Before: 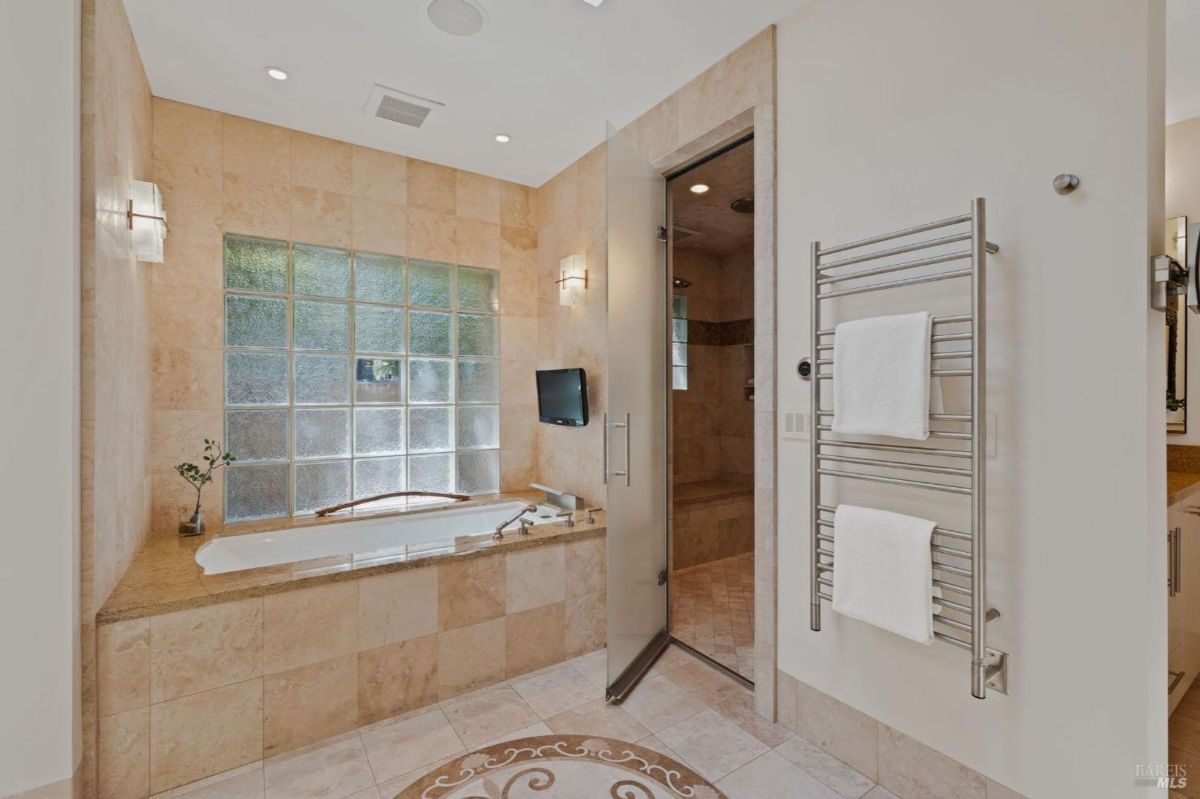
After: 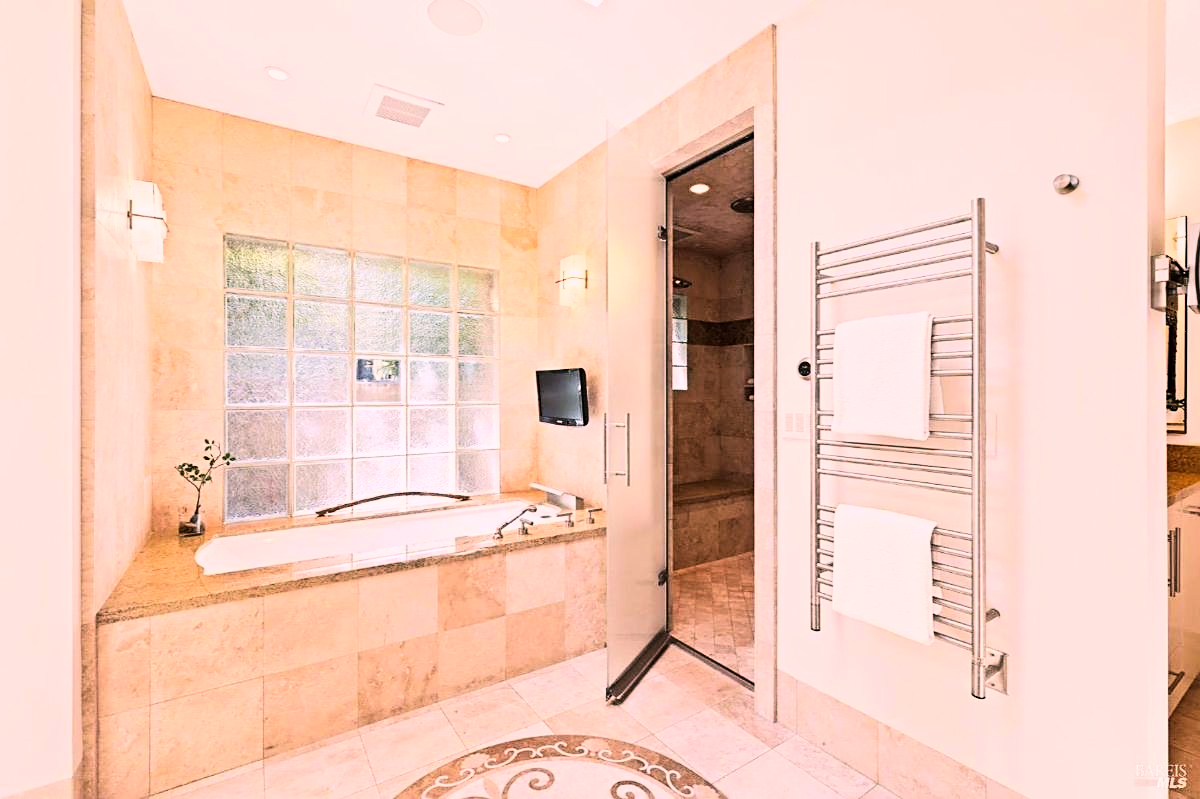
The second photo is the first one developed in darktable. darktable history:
base curve: curves: ch0 [(0, 0) (0.007, 0.004) (0.027, 0.03) (0.046, 0.07) (0.207, 0.54) (0.442, 0.872) (0.673, 0.972) (1, 1)]
color correction: highlights a* 14.68, highlights b* 4.88
exposure: exposure 0.014 EV, compensate exposure bias true, compensate highlight preservation false
sharpen: amount 0.5
